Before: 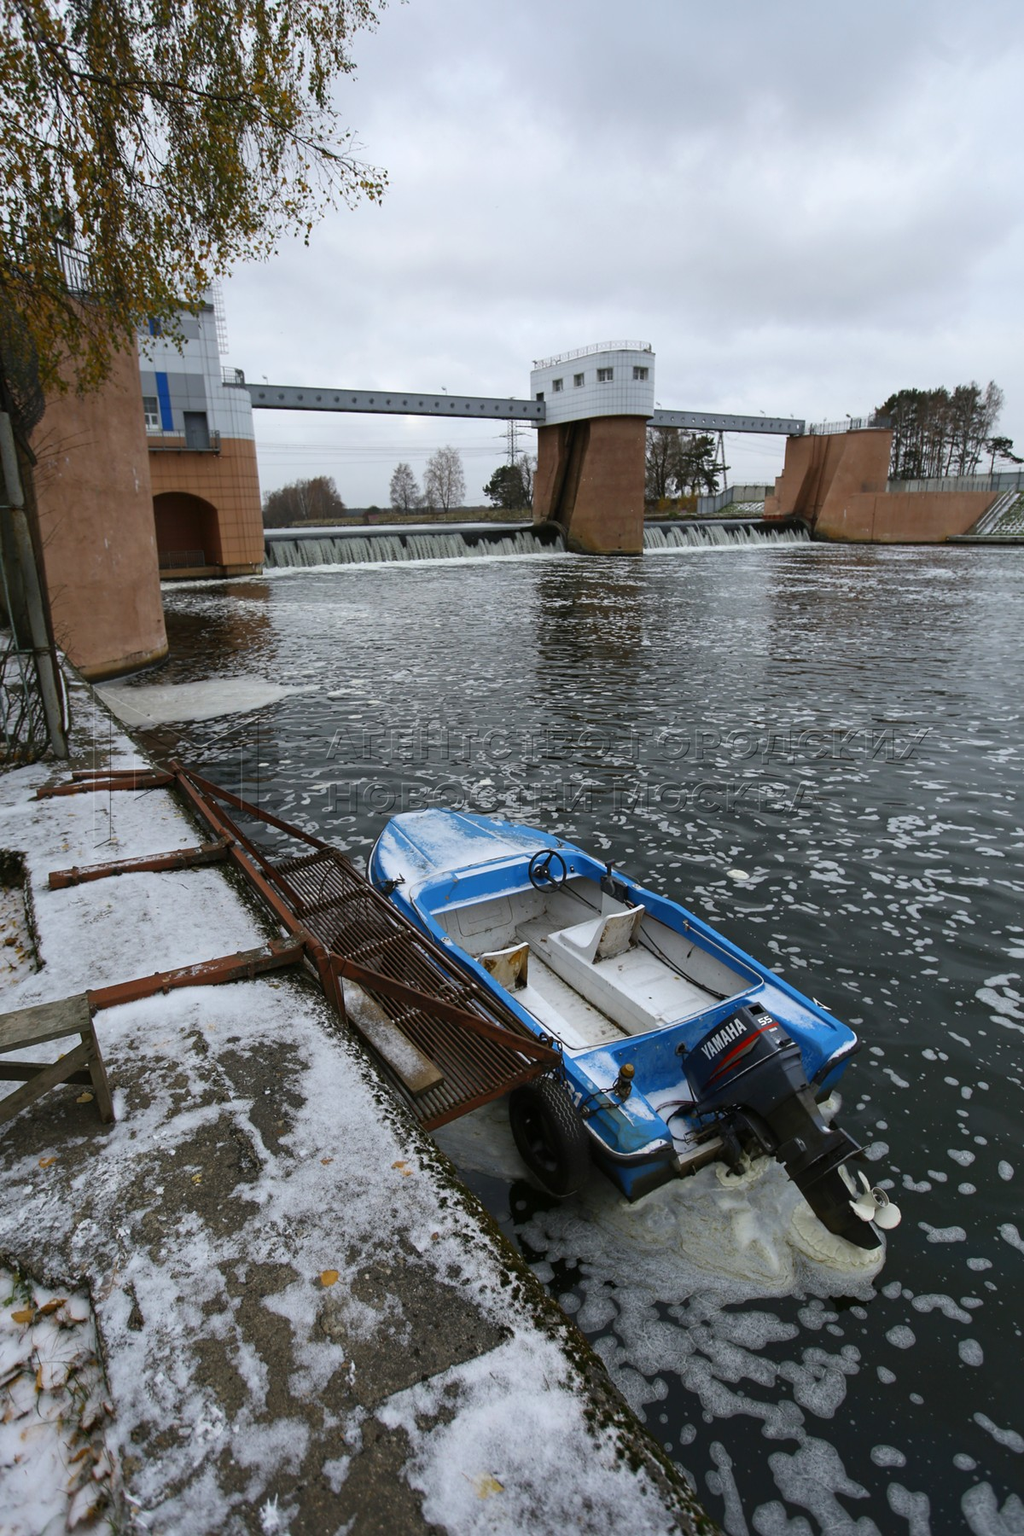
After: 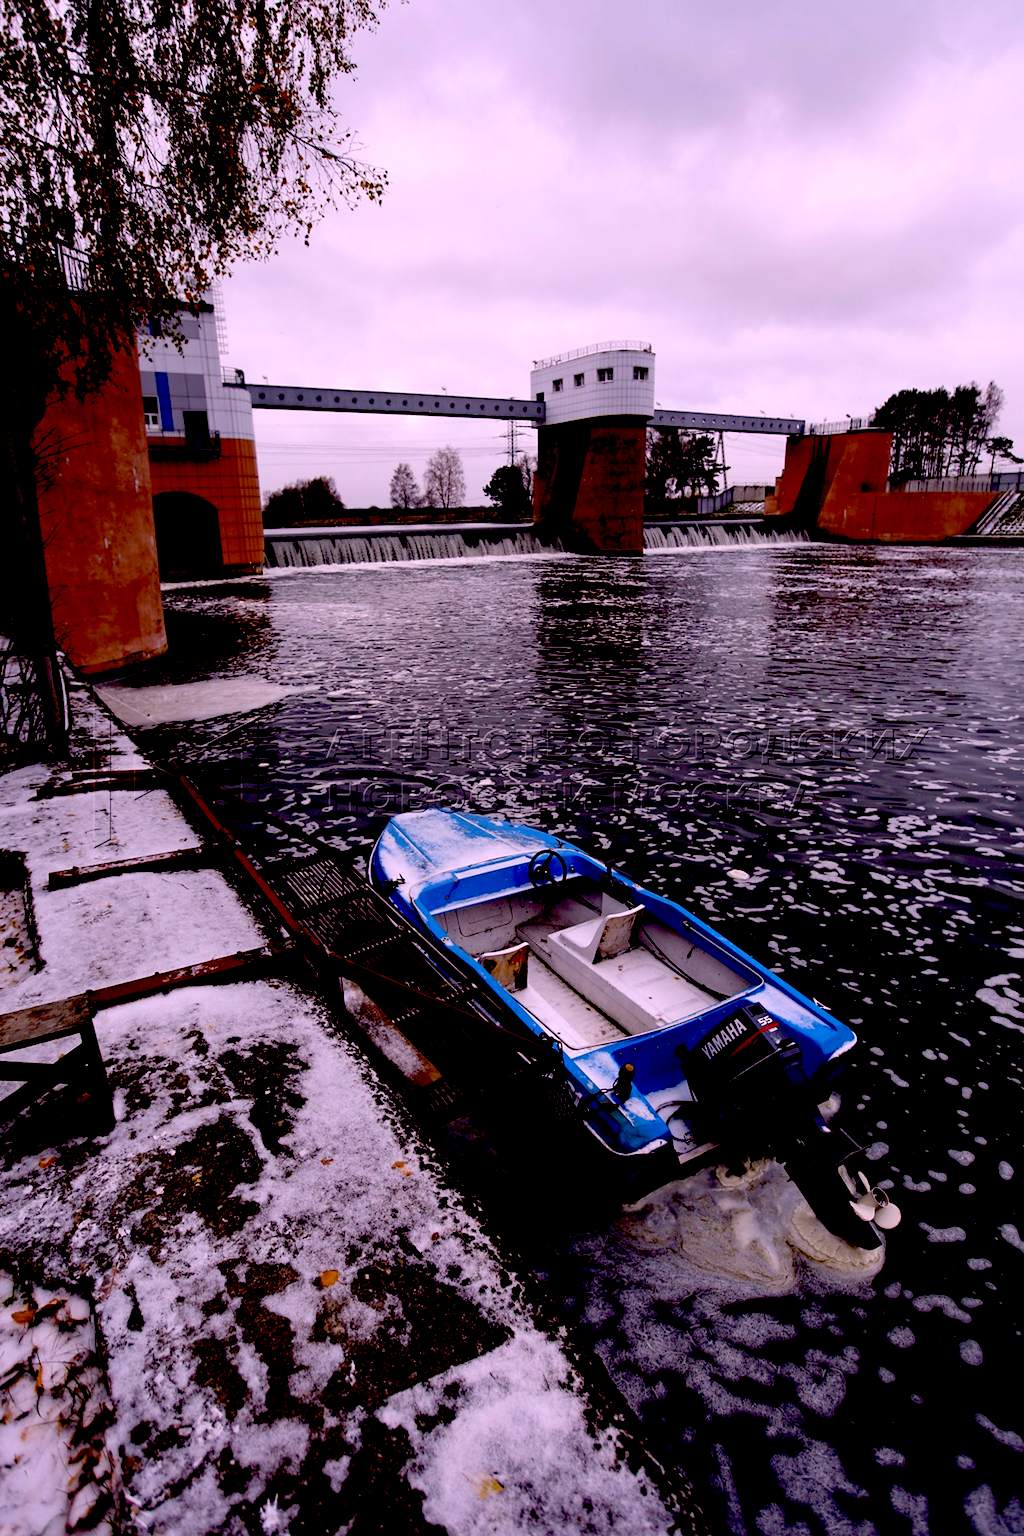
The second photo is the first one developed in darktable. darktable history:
white balance: red 1.188, blue 1.11
exposure: black level correction 0.1, exposure -0.092 EV, compensate highlight preservation false
